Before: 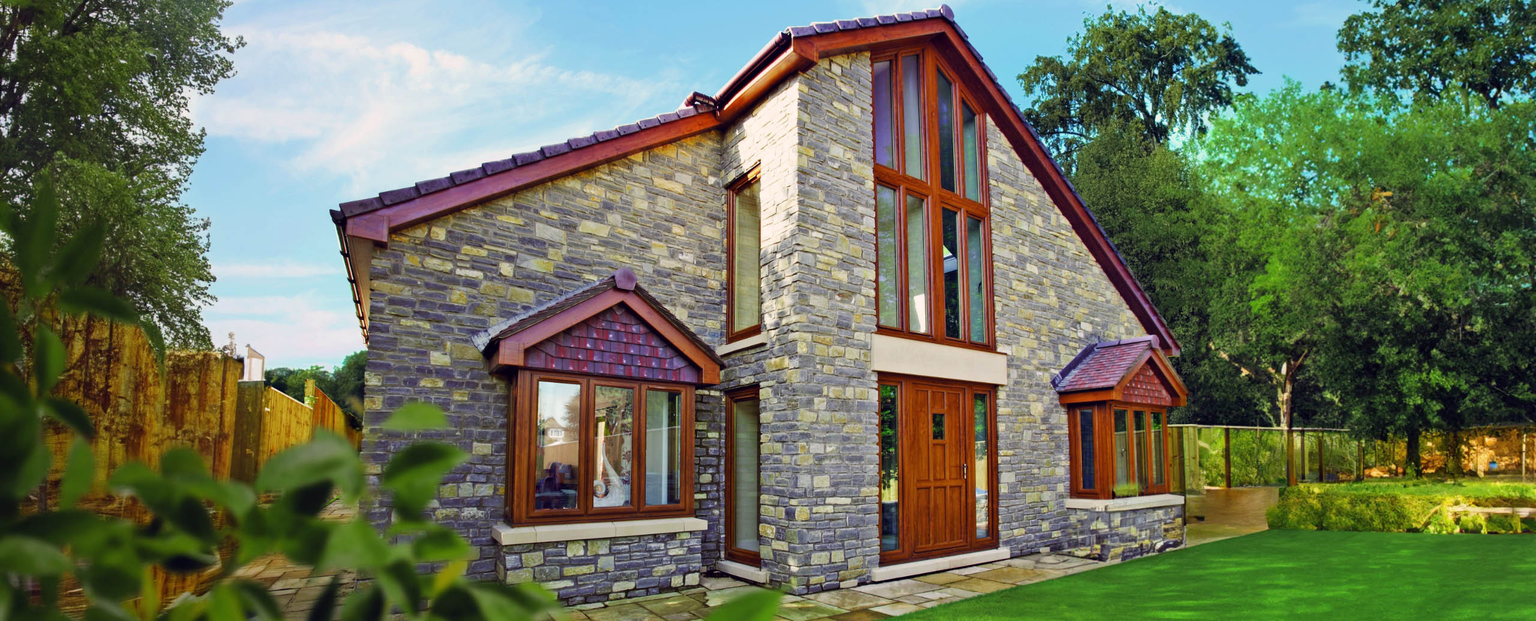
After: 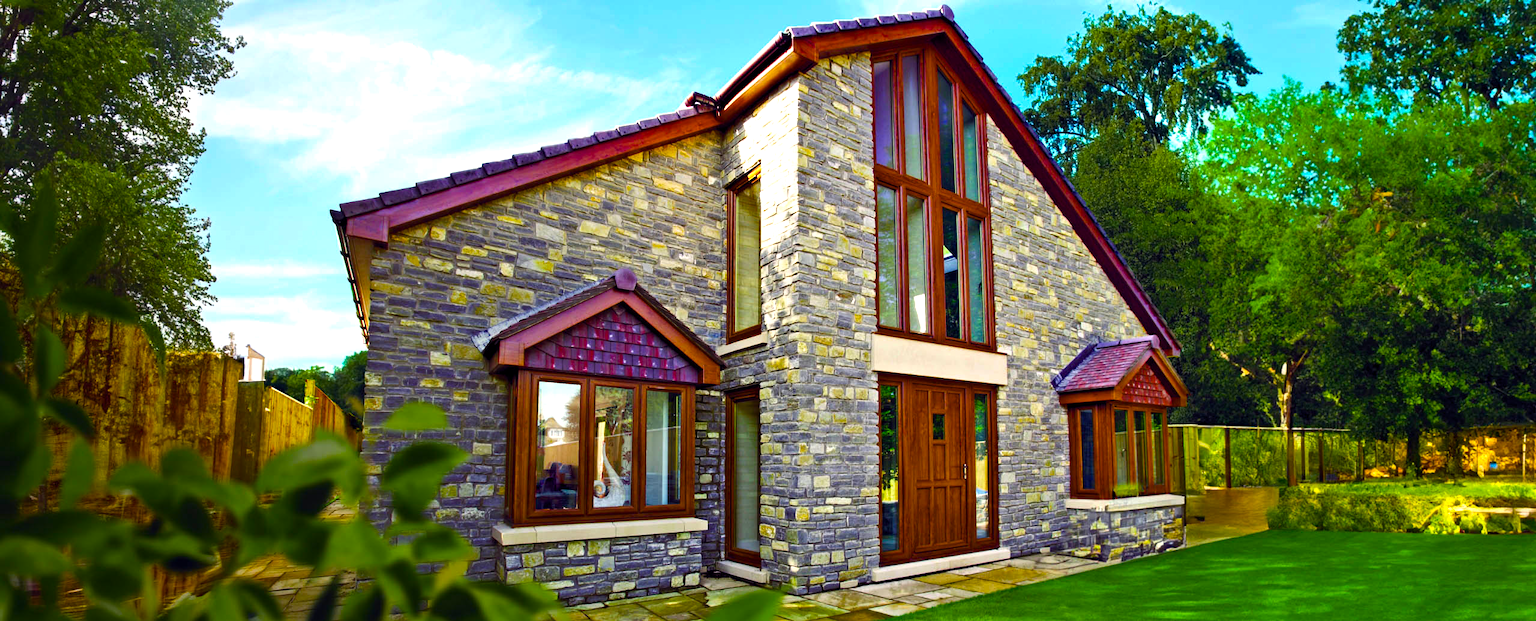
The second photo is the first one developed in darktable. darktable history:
color balance rgb: linear chroma grading › global chroma 9%, perceptual saturation grading › global saturation 36%, perceptual saturation grading › shadows 35%, perceptual brilliance grading › global brilliance 15%, perceptual brilliance grading › shadows -35%, global vibrance 15%
contrast brightness saturation: saturation -0.05
